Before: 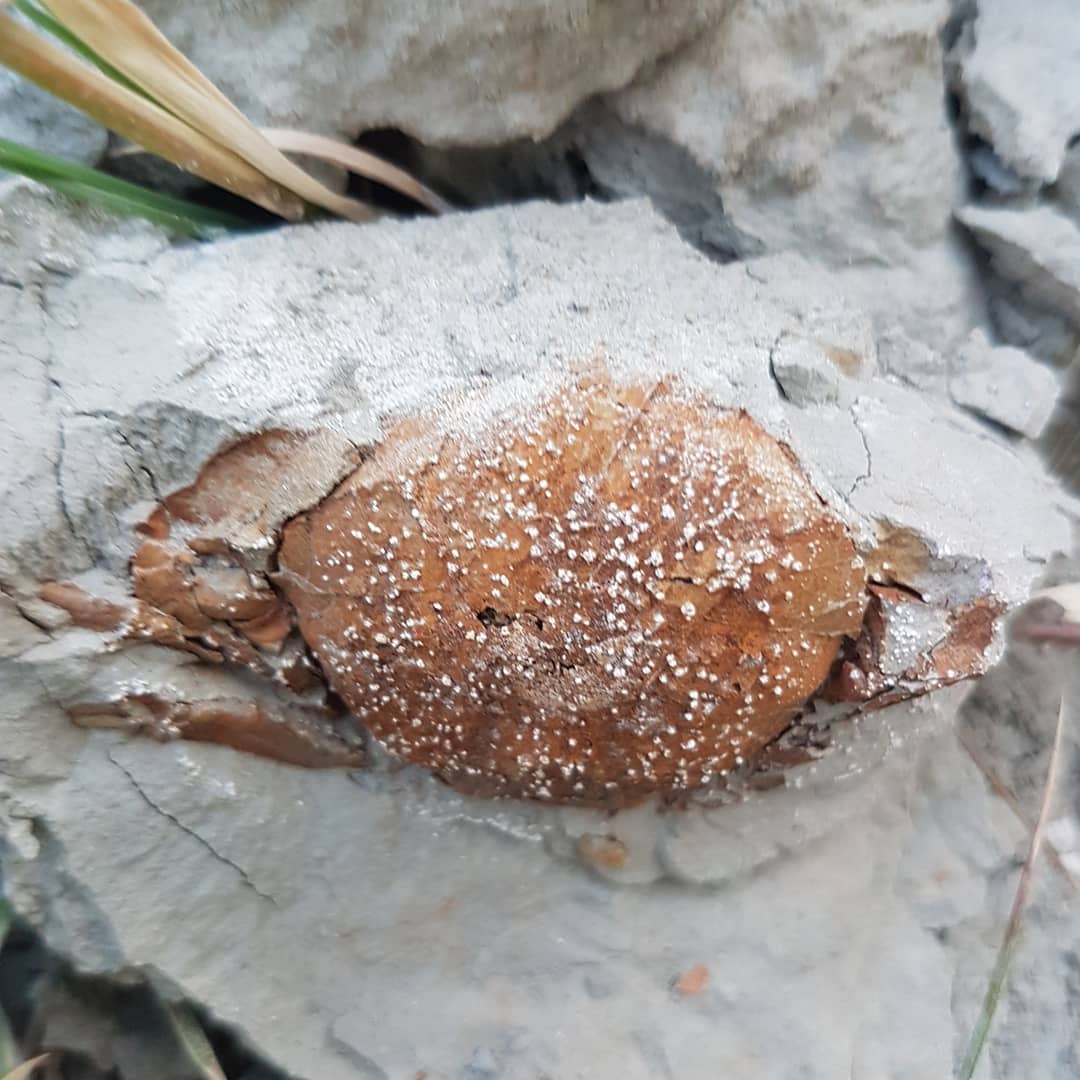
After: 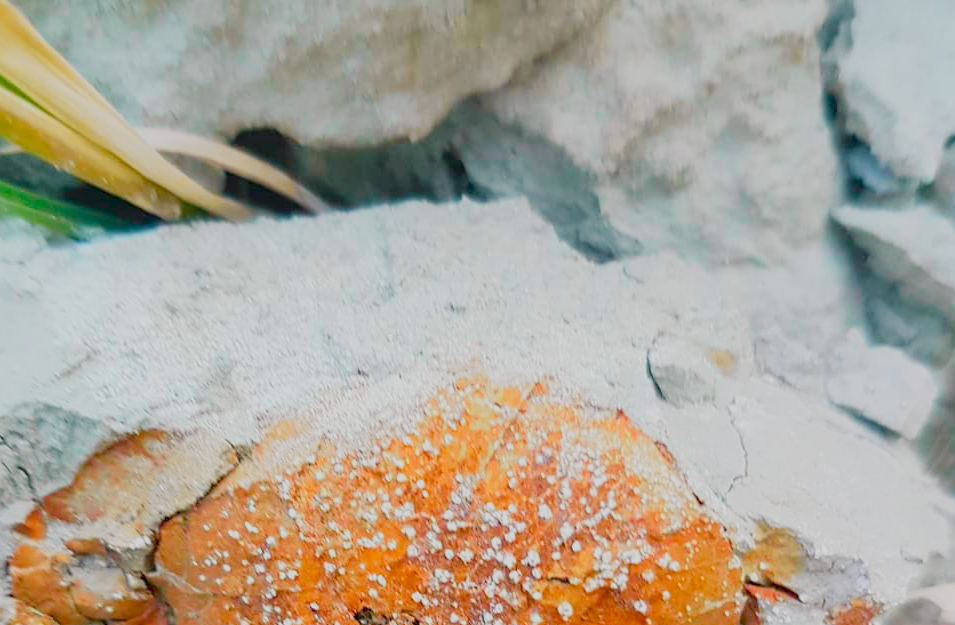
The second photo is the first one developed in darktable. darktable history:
tone curve: curves: ch0 [(0, 0.005) (0.103, 0.097) (0.18, 0.207) (0.384, 0.465) (0.491, 0.585) (0.629, 0.726) (0.84, 0.866) (1, 0.947)]; ch1 [(0, 0) (0.172, 0.123) (0.324, 0.253) (0.396, 0.388) (0.478, 0.461) (0.499, 0.497) (0.532, 0.515) (0.57, 0.584) (0.635, 0.675) (0.805, 0.892) (1, 1)]; ch2 [(0, 0) (0.411, 0.424) (0.496, 0.501) (0.515, 0.507) (0.553, 0.562) (0.604, 0.642) (0.708, 0.768) (0.839, 0.916) (1, 1)], color space Lab, independent channels, preserve colors none
crop and rotate: left 11.514%, bottom 42.061%
color balance rgb: shadows lift › luminance -7.719%, shadows lift › chroma 2.143%, shadows lift › hue 198.87°, linear chroma grading › shadows -7.851%, linear chroma grading › global chroma 9.815%, perceptual saturation grading › global saturation 20%, perceptual saturation grading › highlights 3.087%, perceptual saturation grading › shadows 50.14%, contrast -29.431%
